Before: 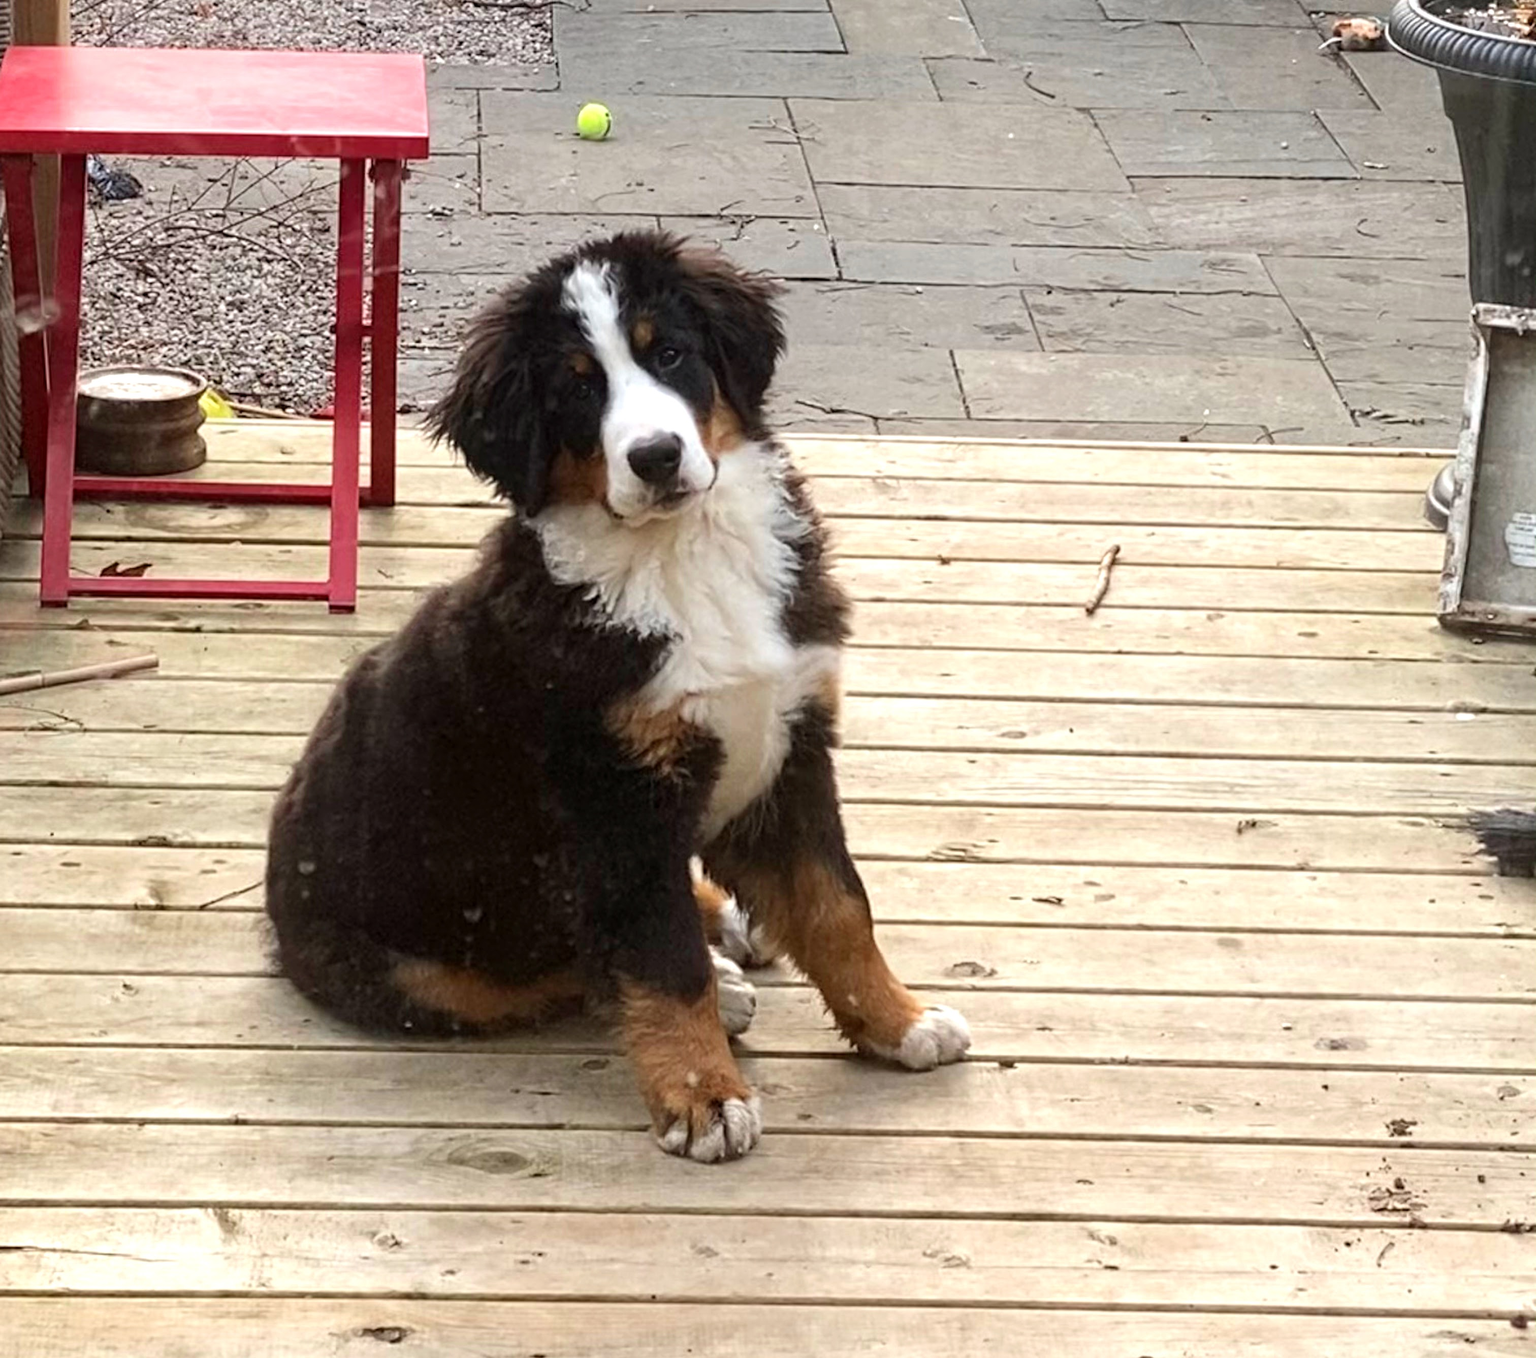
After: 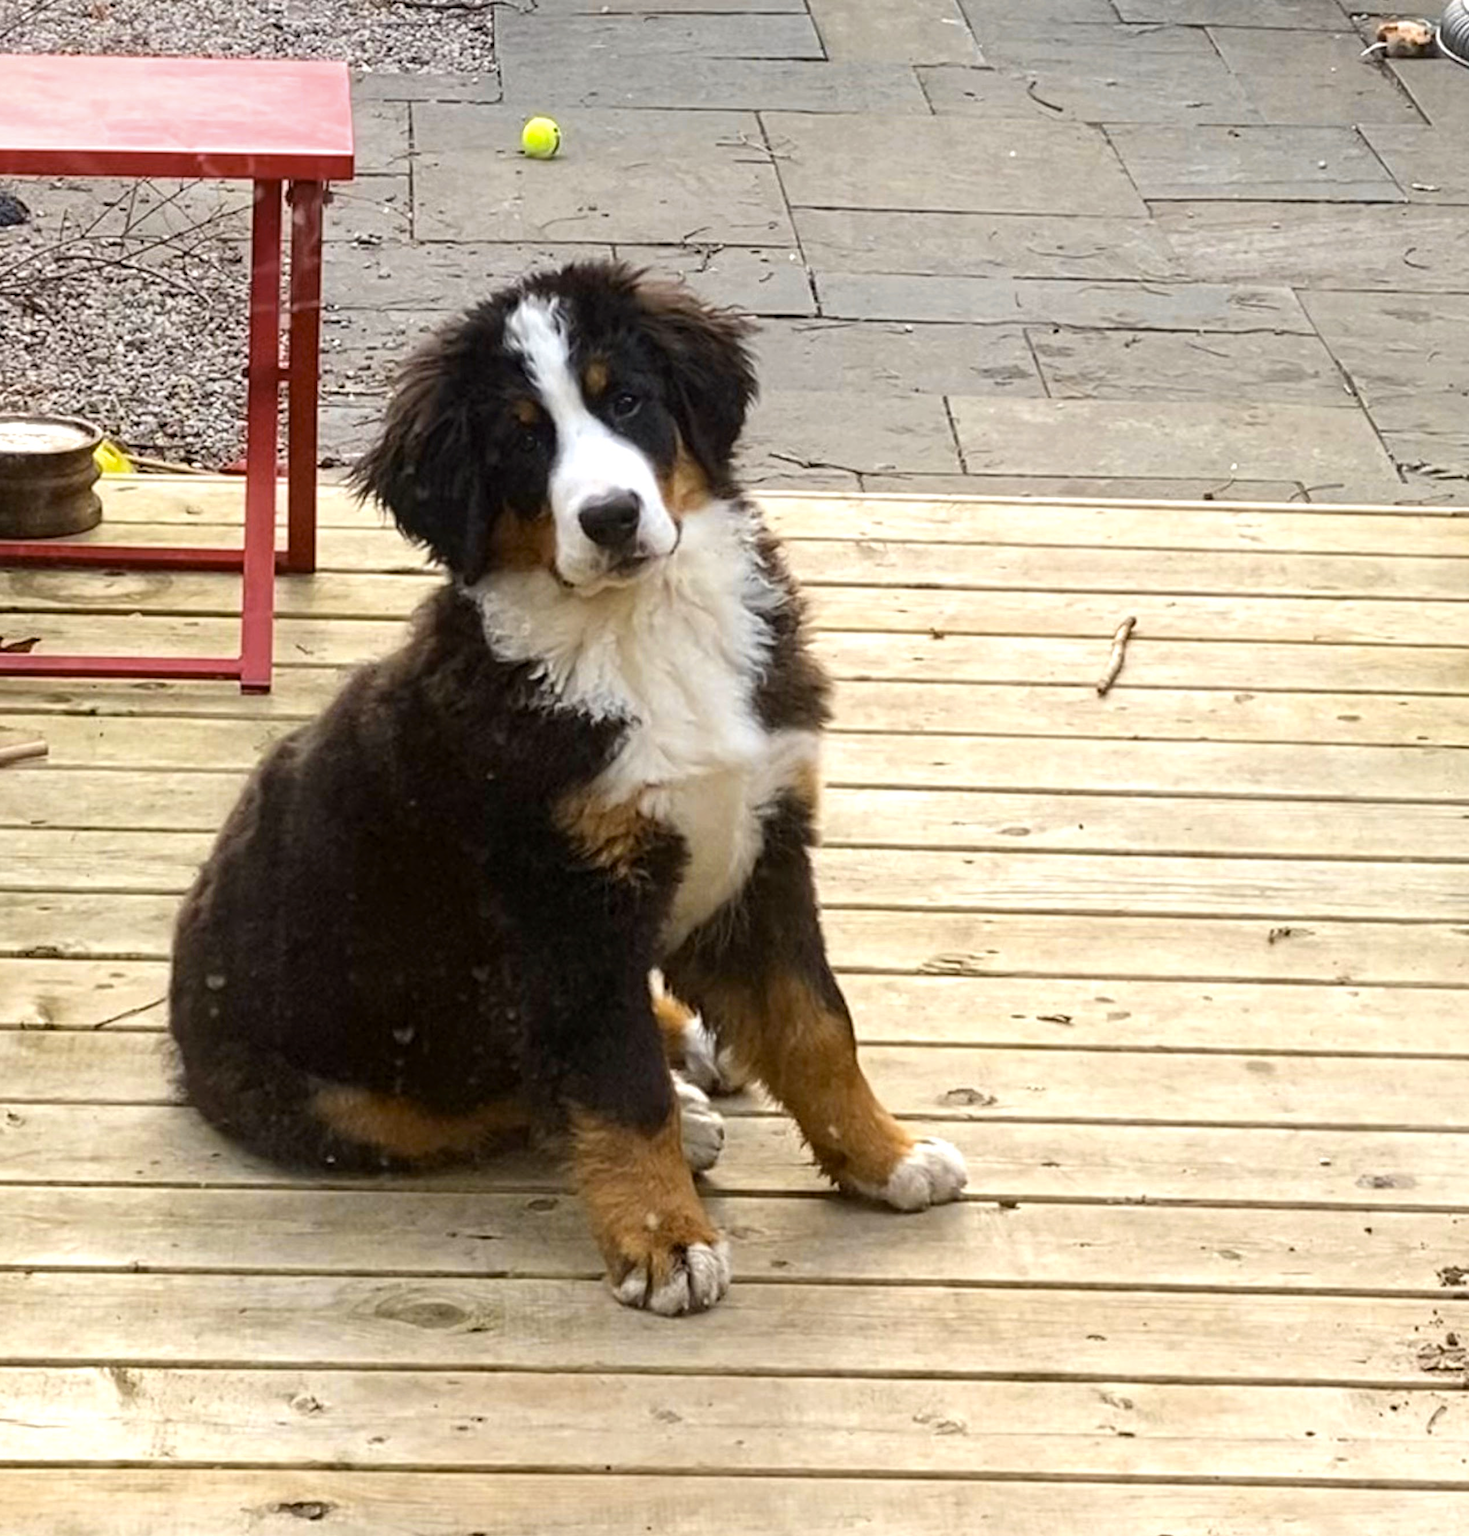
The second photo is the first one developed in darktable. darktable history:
crop: left 7.598%, right 7.873%
color contrast: green-magenta contrast 0.85, blue-yellow contrast 1.25, unbound 0
